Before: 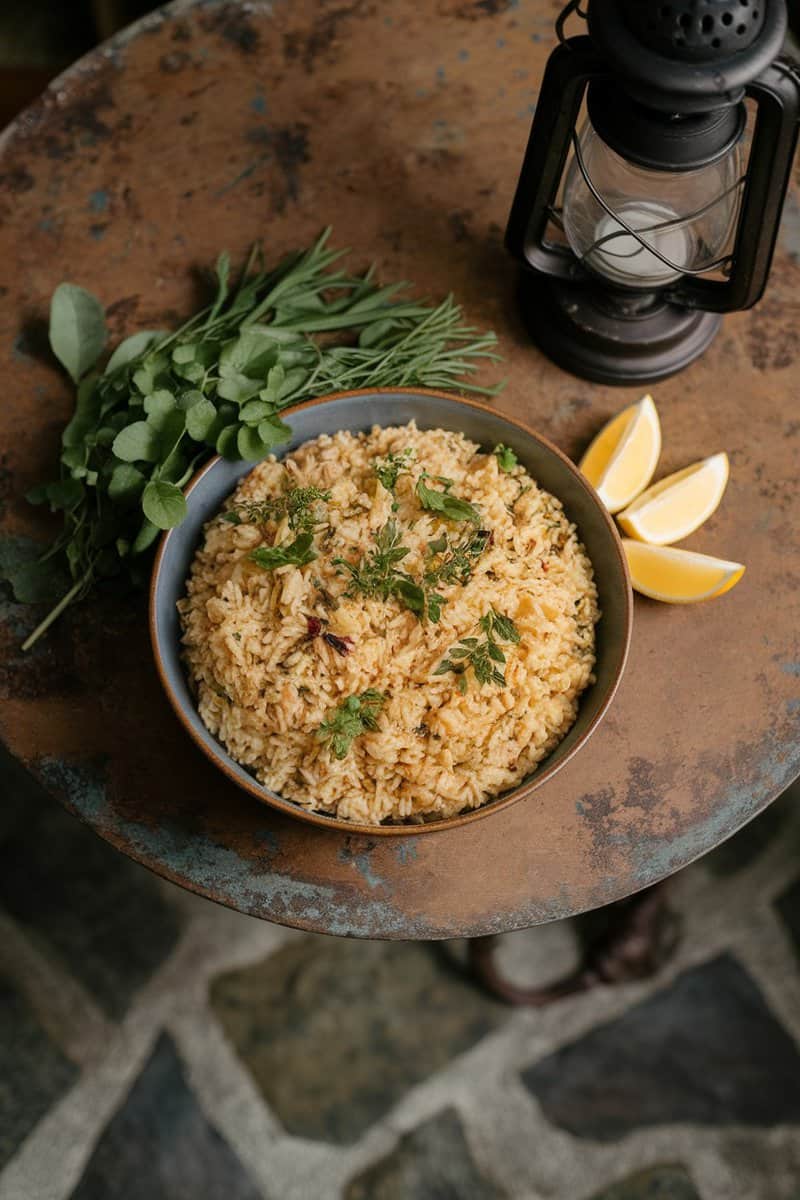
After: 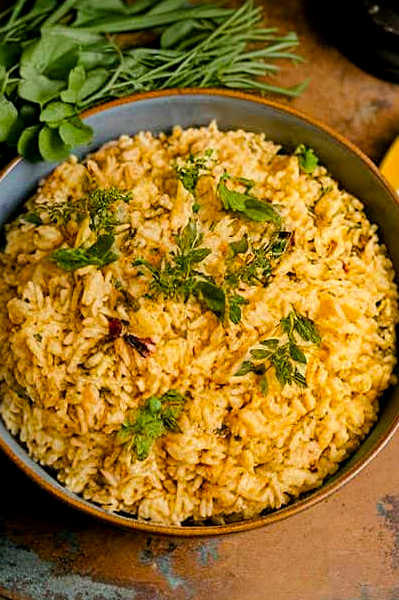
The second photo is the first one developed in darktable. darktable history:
color balance: contrast 8.5%, output saturation 105%
color balance rgb: perceptual saturation grading › global saturation 25%, perceptual brilliance grading › mid-tones 10%, perceptual brilliance grading › shadows 15%, global vibrance 20%
crop: left 25%, top 25%, right 25%, bottom 25%
exposure: black level correction 0.005, exposure 0.014 EV, compensate highlight preservation false
sharpen: radius 2.529, amount 0.323
